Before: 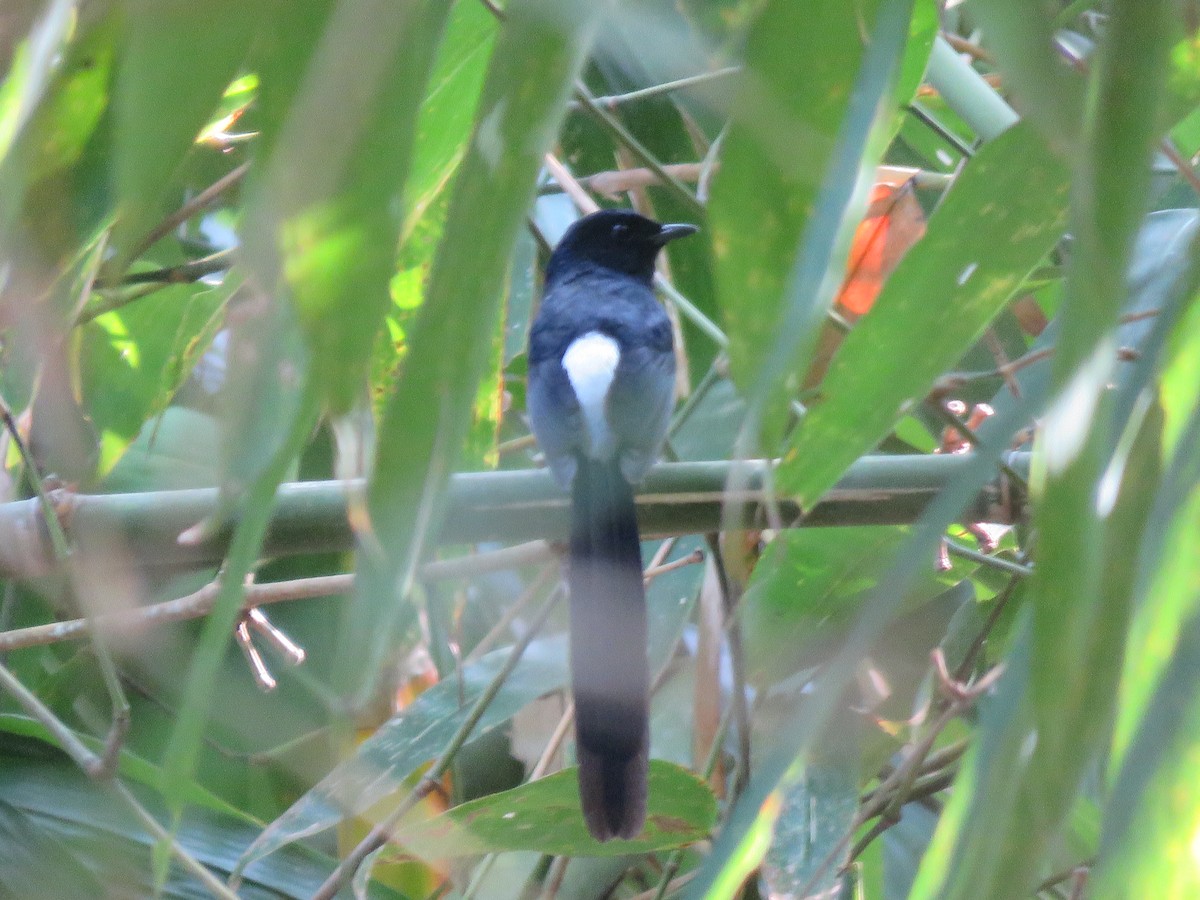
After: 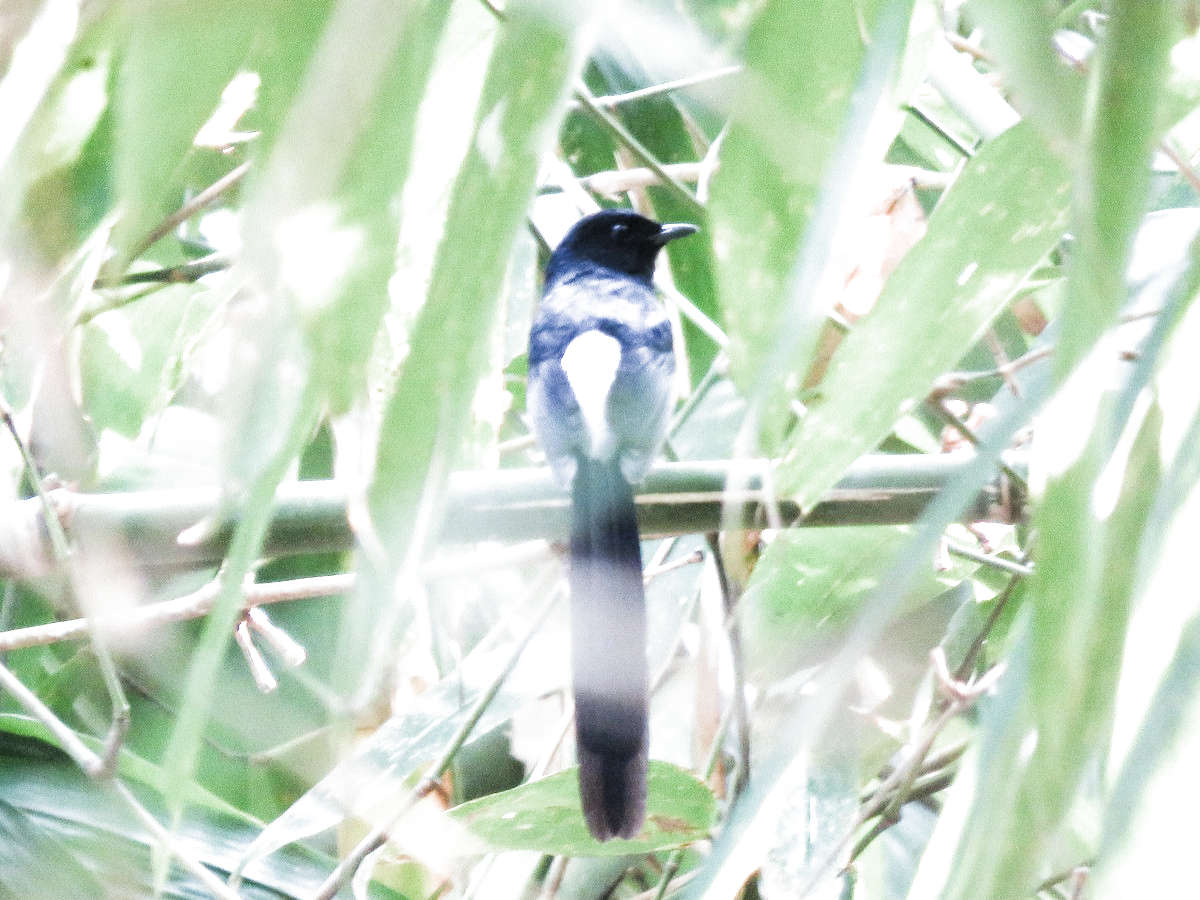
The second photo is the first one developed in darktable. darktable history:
exposure: black level correction 0, exposure 1.173 EV
filmic rgb: black relative exposure -6.46 EV, white relative exposure 2.43 EV, target white luminance 99.937%, hardness 5.28, latitude 0.904%, contrast 1.415, highlights saturation mix 2.5%, add noise in highlights 0.1, color science v4 (2020), type of noise poissonian
